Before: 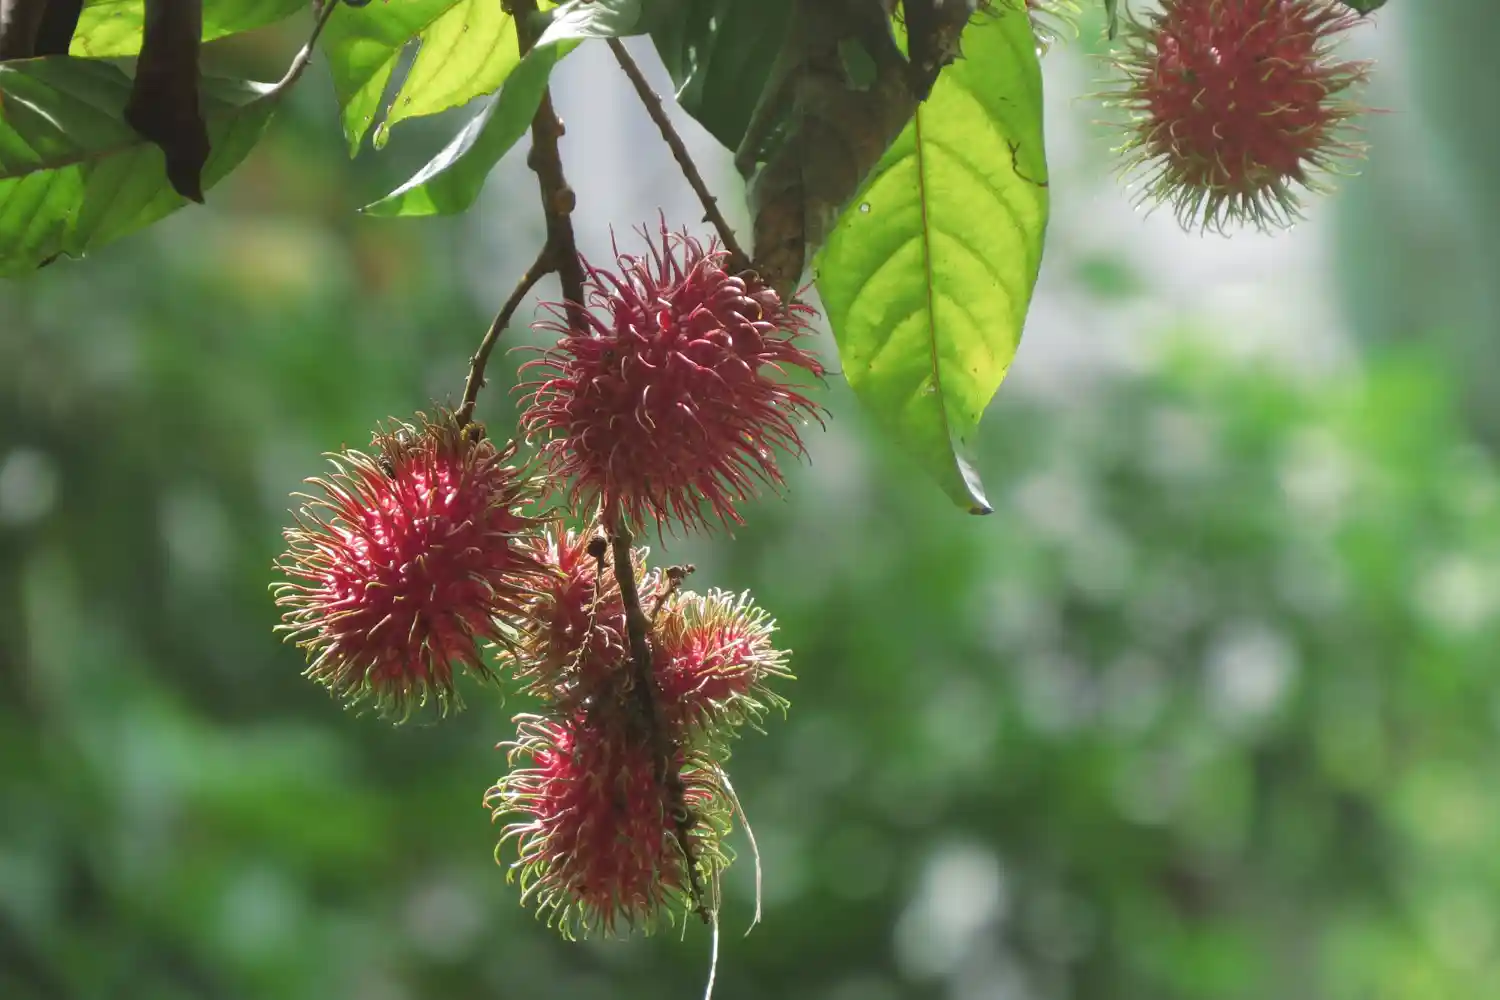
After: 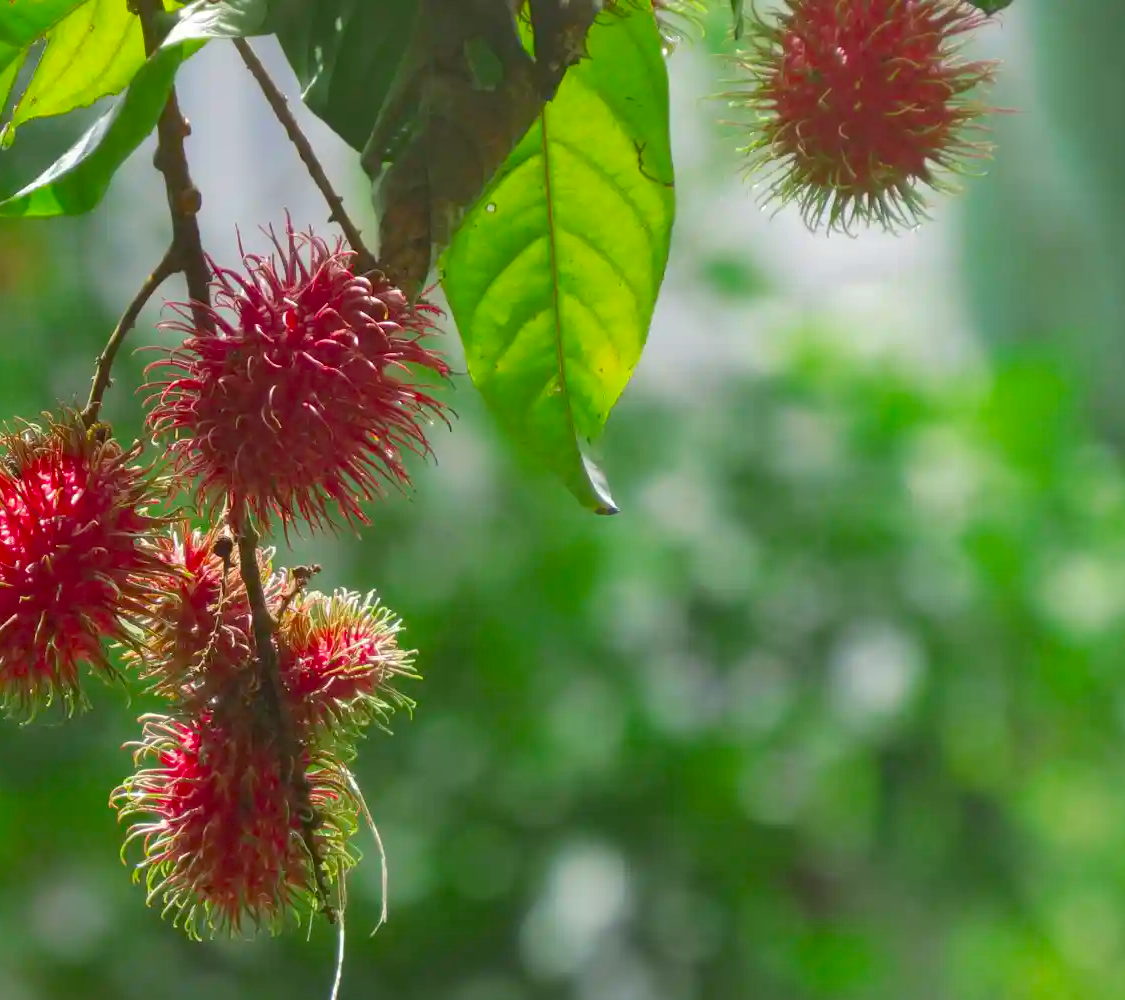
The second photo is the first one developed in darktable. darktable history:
contrast brightness saturation: contrast 0.09, saturation 0.267
color balance rgb: white fulcrum 0.988 EV, perceptual saturation grading › global saturation 8.862%, saturation formula JzAzBz (2021)
shadows and highlights: on, module defaults
crop and rotate: left 24.947%
